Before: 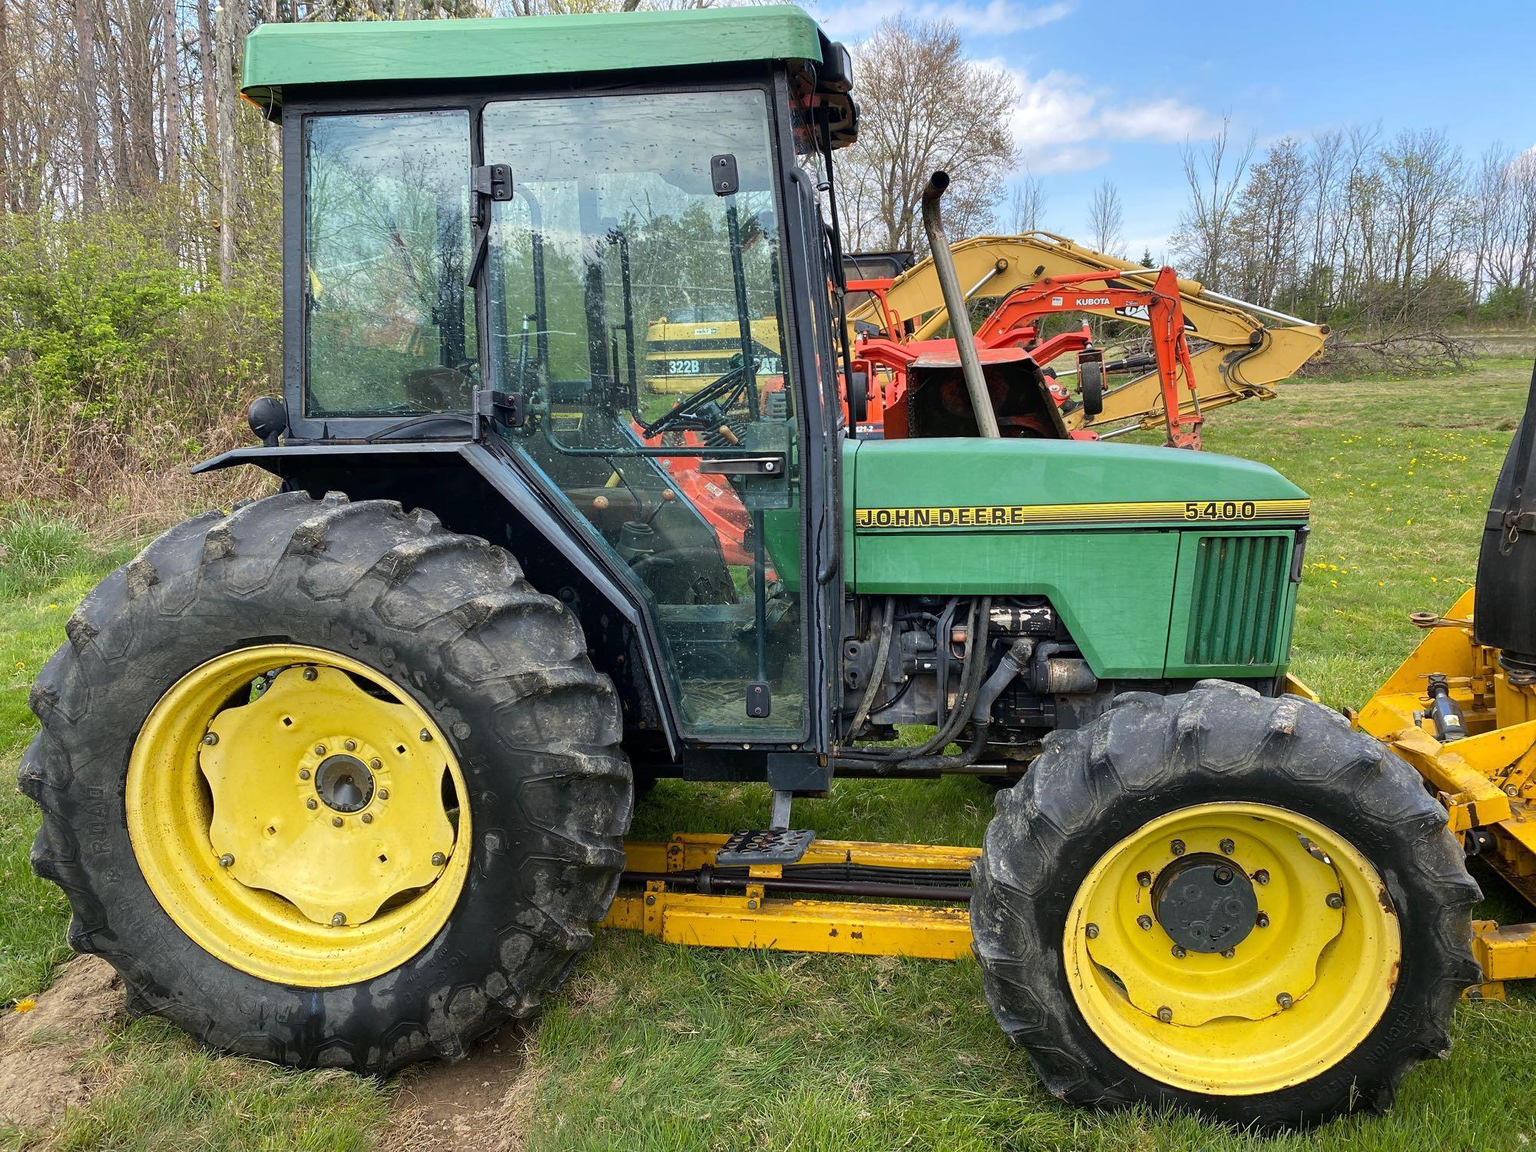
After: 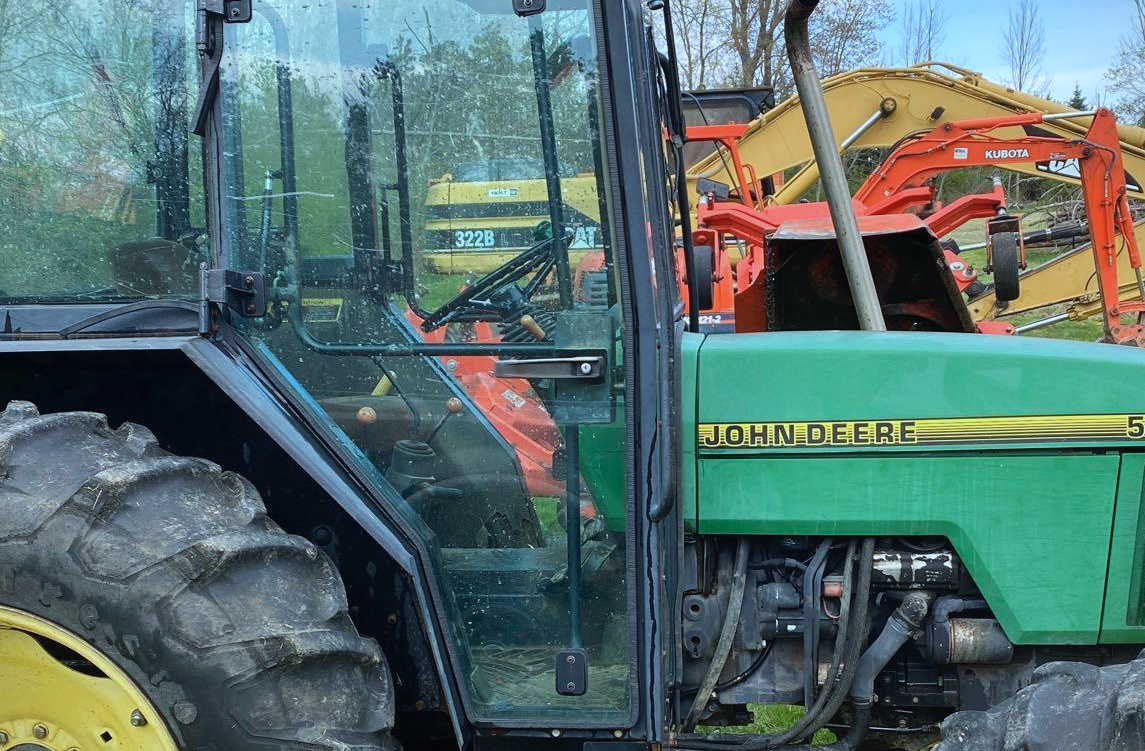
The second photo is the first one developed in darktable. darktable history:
contrast equalizer: octaves 7, y [[0.6 ×6], [0.55 ×6], [0 ×6], [0 ×6], [0 ×6]], mix -0.192
vignetting: fall-off start 99.2%, fall-off radius 71.7%, width/height ratio 1.17, unbound false
crop: left 20.834%, top 15.946%, right 21.906%, bottom 33.967%
color calibration: illuminant F (fluorescent), F source F9 (Cool White Deluxe 4150 K) – high CRI, x 0.374, y 0.373, temperature 4152.03 K
